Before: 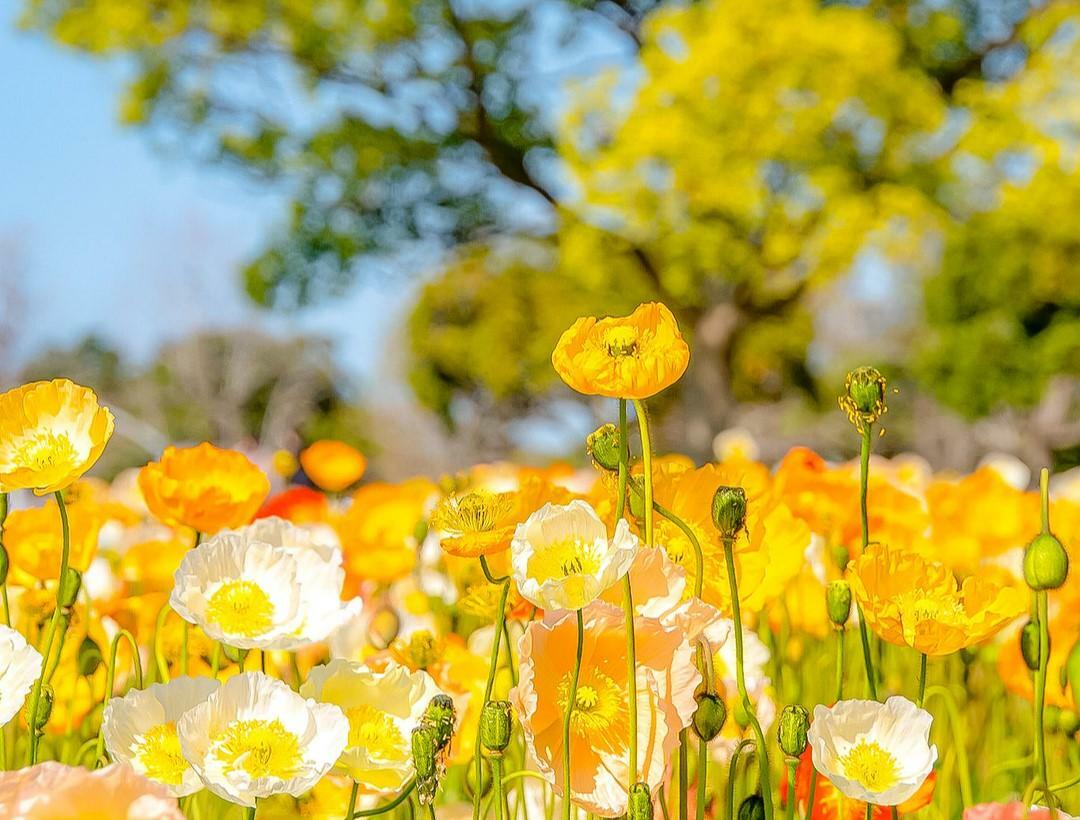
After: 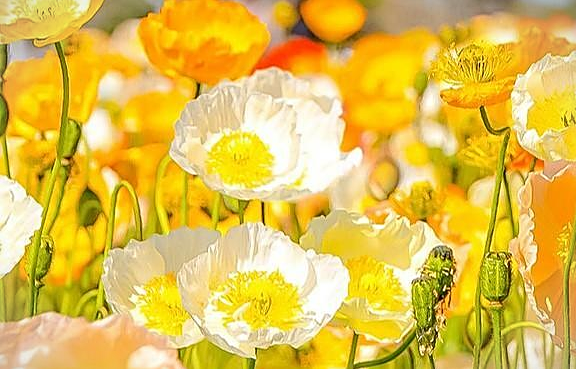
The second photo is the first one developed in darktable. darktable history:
sharpen: on, module defaults
vignetting: fall-off start 100%, brightness -0.282, width/height ratio 1.31
crop and rotate: top 54.778%, right 46.61%, bottom 0.159%
